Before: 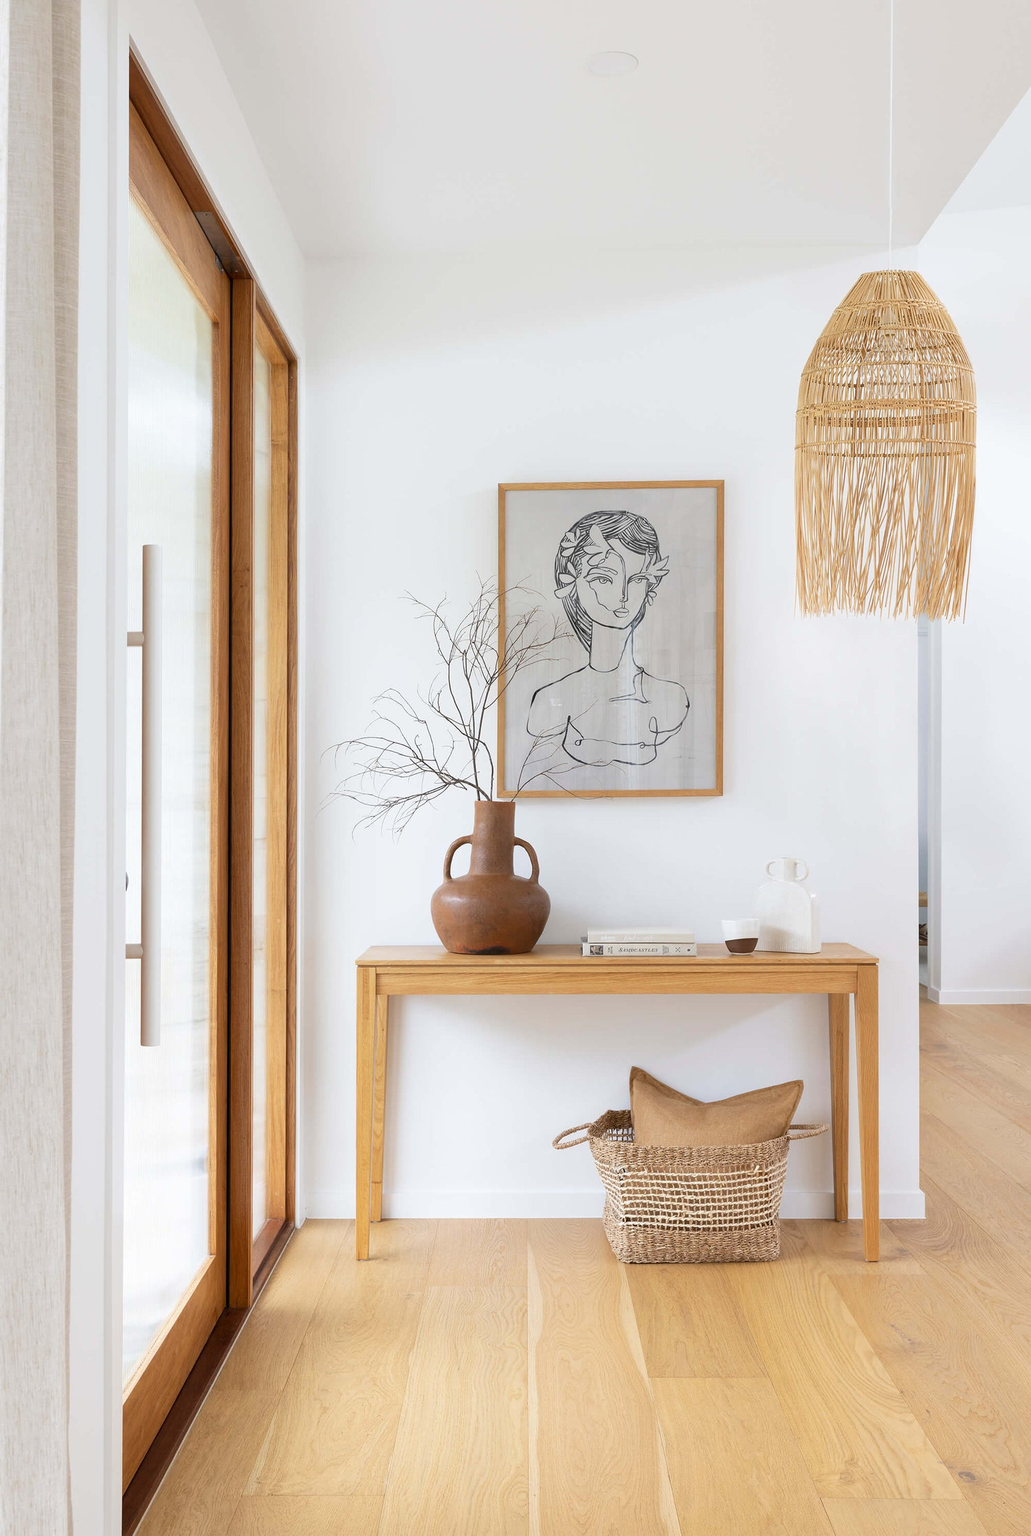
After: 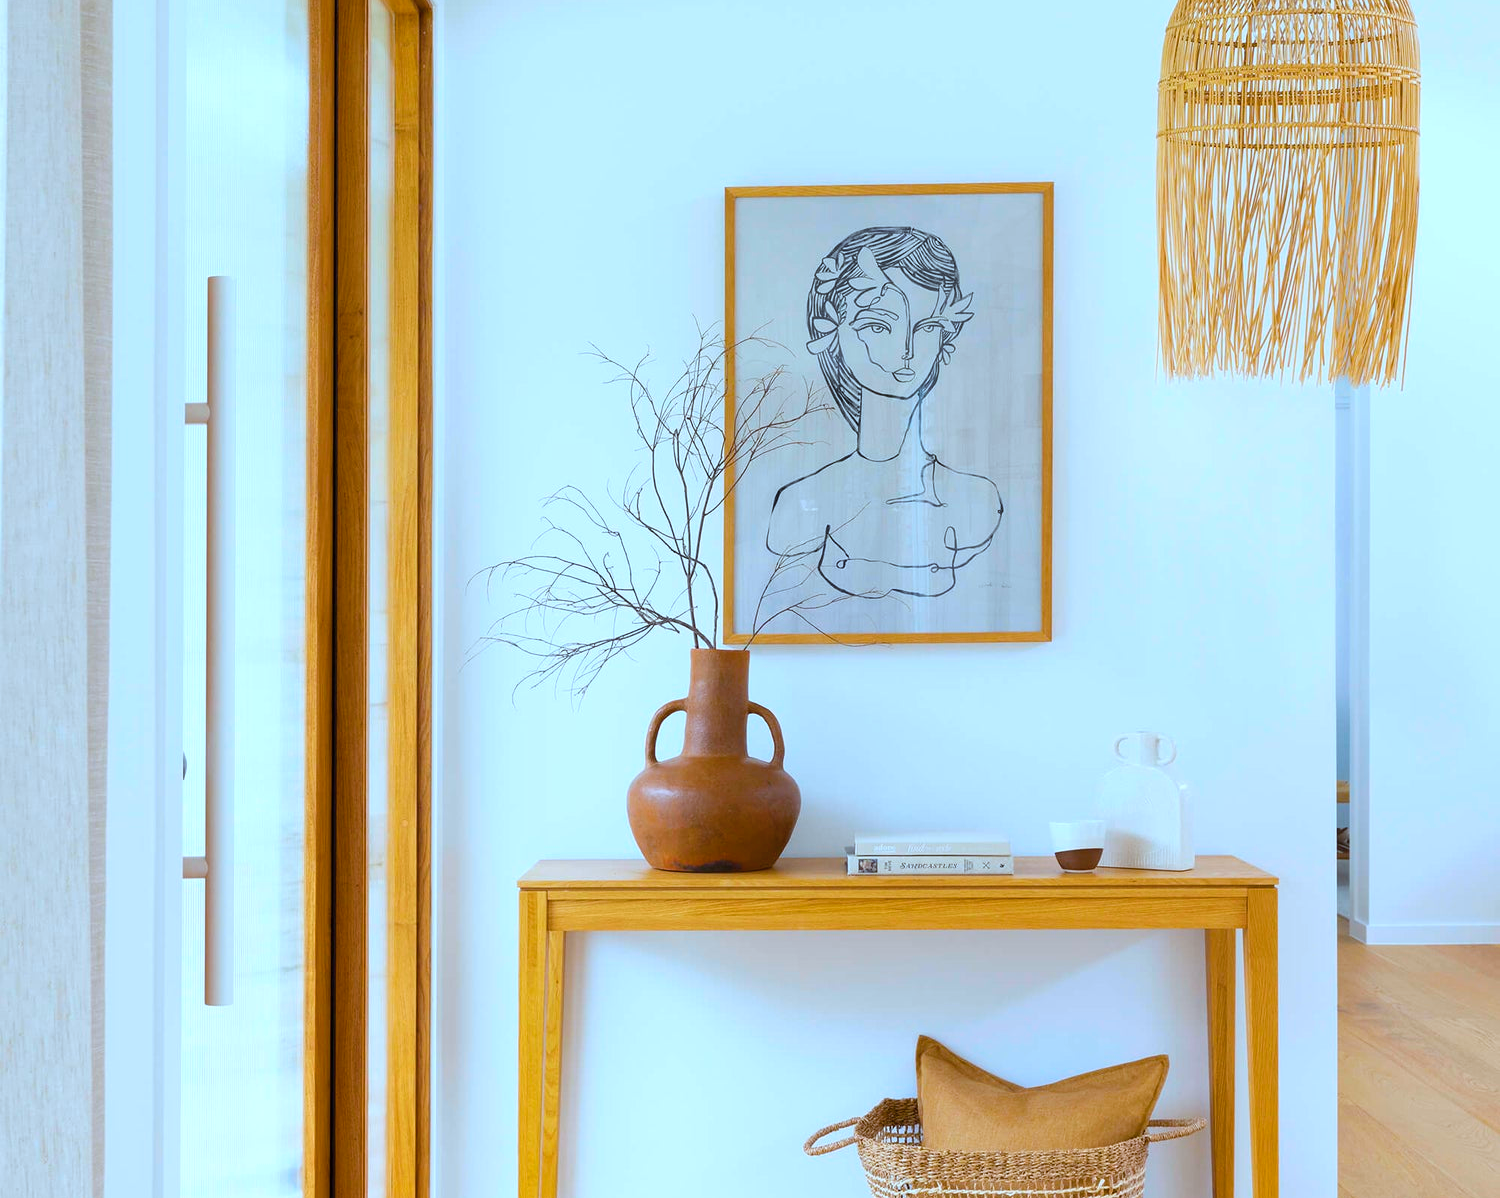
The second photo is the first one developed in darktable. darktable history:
color balance rgb: shadows lift › chroma 2.995%, shadows lift › hue 280°, linear chroma grading › global chroma 39.52%, perceptual saturation grading › global saturation 25.7%, global vibrance 9.588%
crop and rotate: top 23.117%, bottom 23.245%
color correction: highlights a* -9.84, highlights b* -22
